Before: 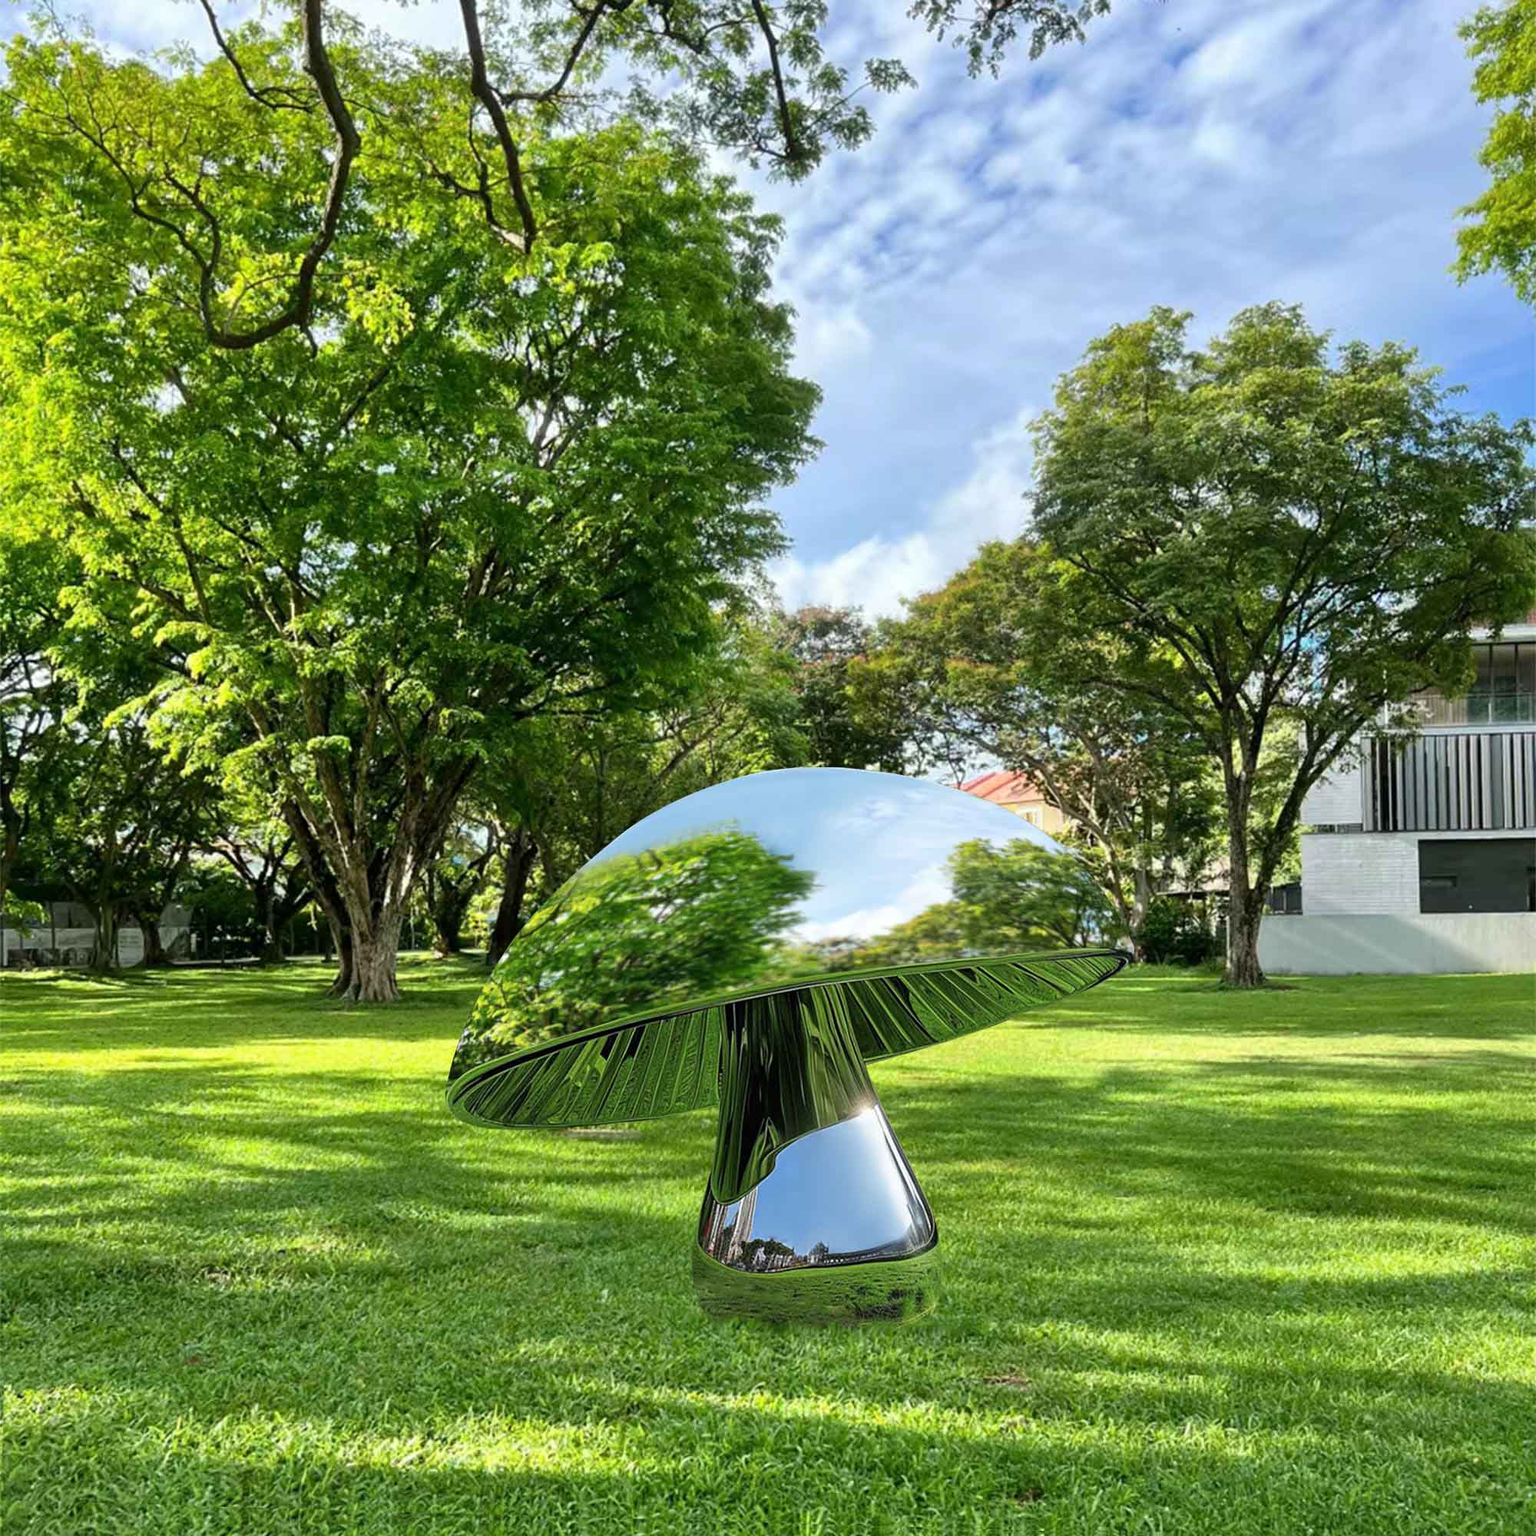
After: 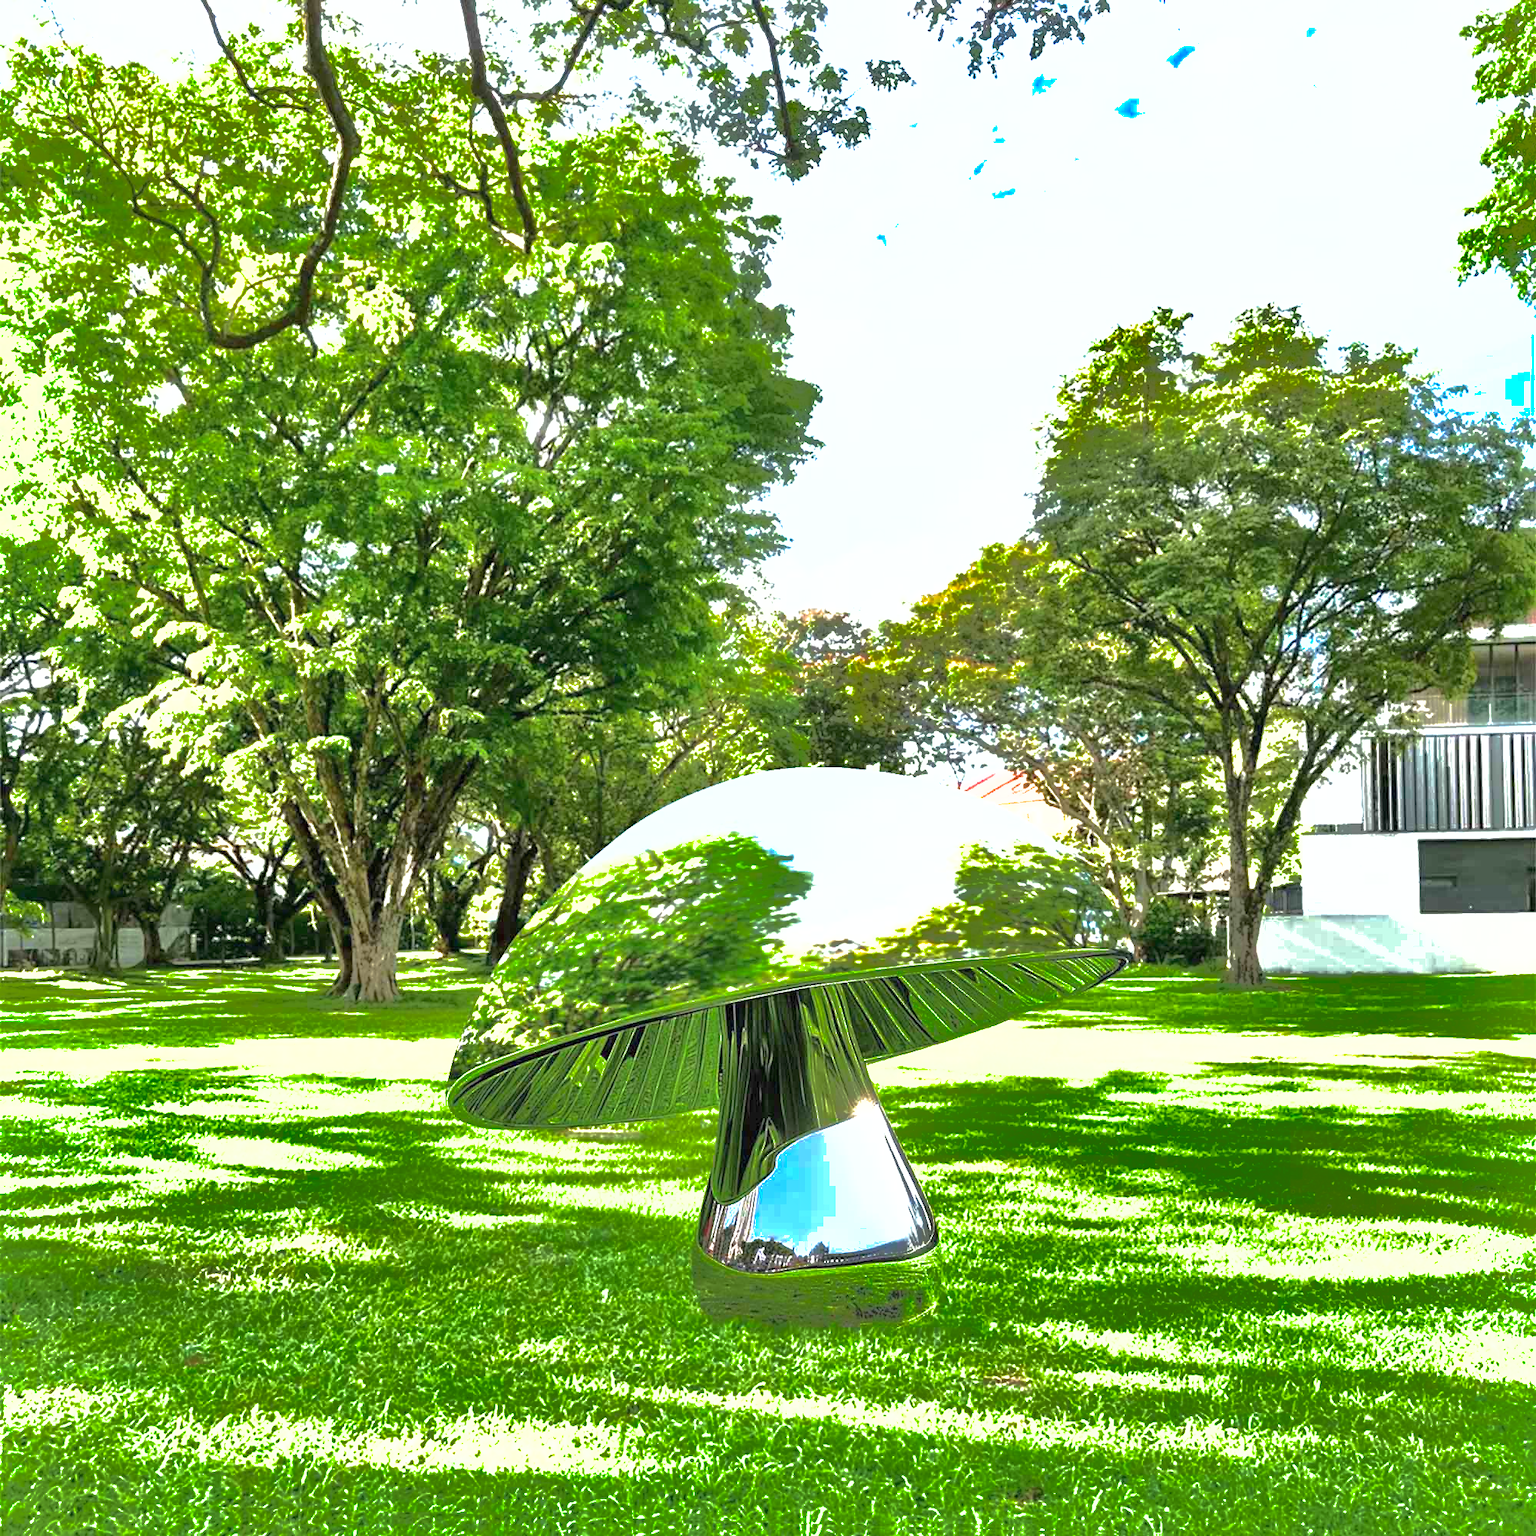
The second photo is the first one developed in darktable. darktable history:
exposure: black level correction 0, exposure 1.45 EV, compensate exposure bias true, compensate highlight preservation false
shadows and highlights: shadows 38.43, highlights -74.54
